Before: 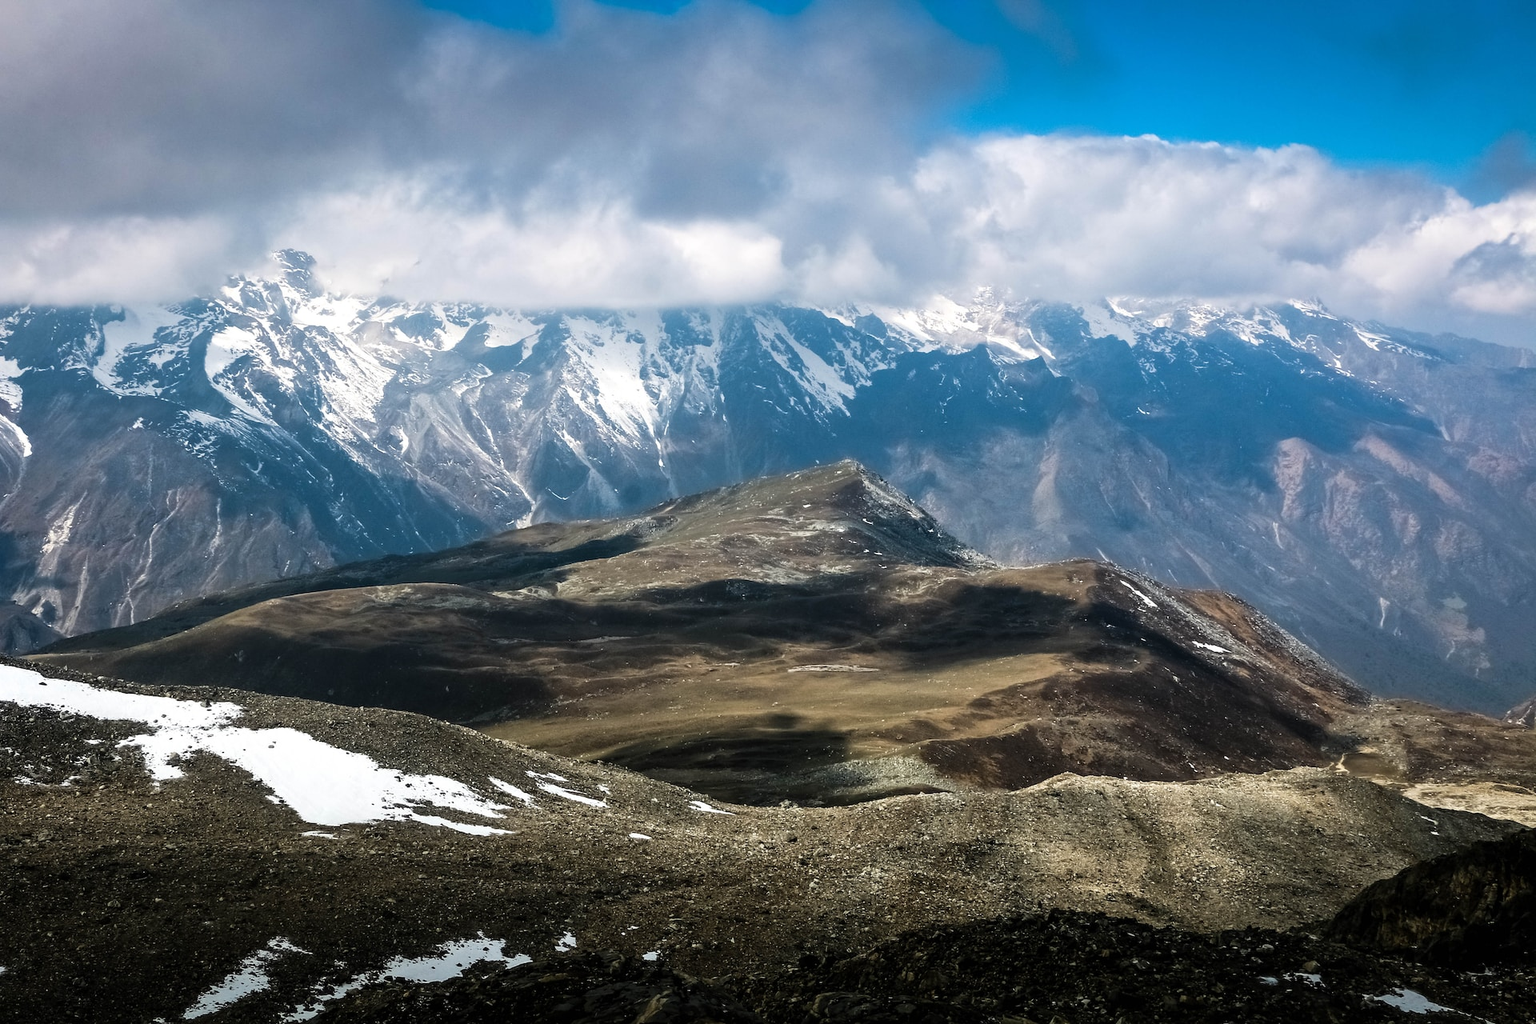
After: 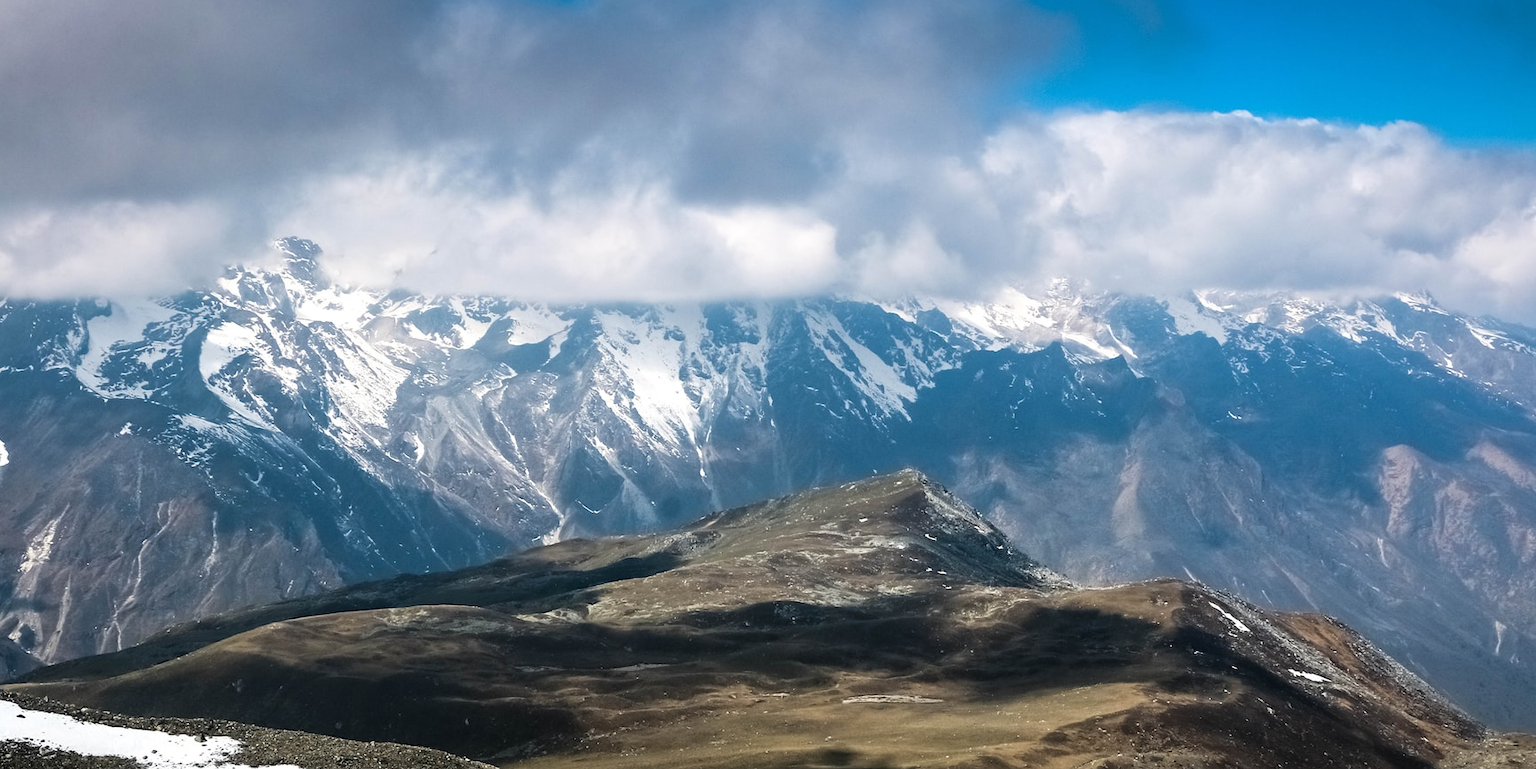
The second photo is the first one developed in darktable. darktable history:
crop: left 1.6%, top 3.39%, right 7.721%, bottom 28.479%
